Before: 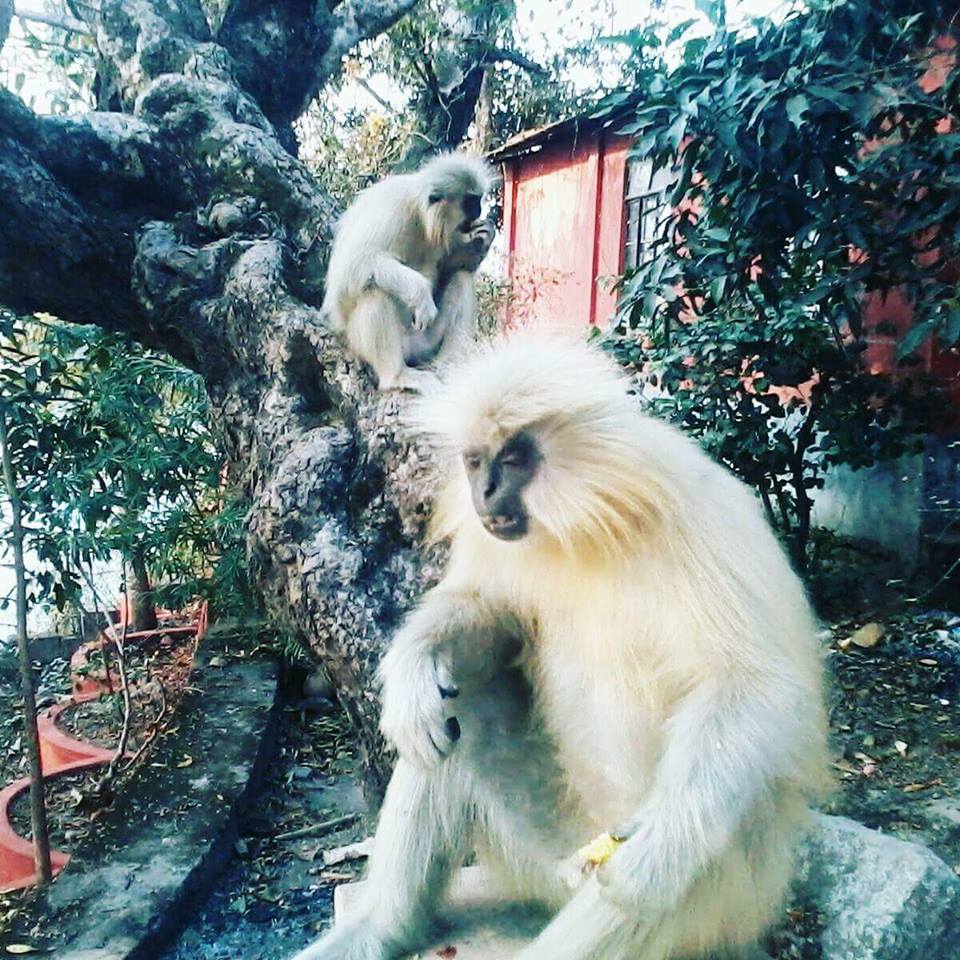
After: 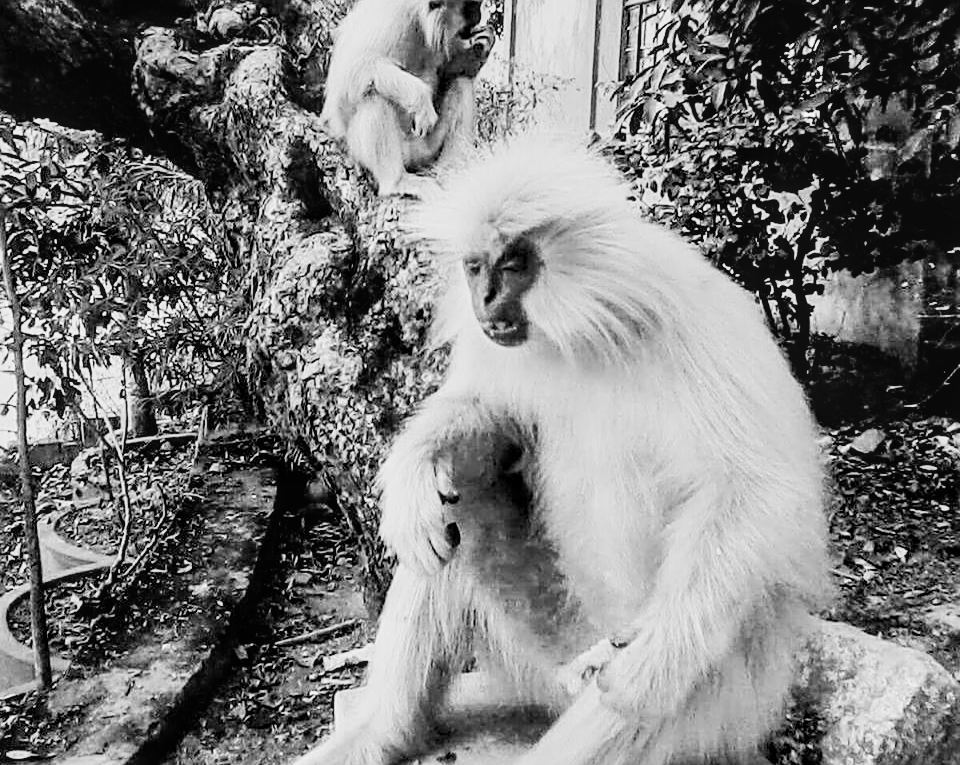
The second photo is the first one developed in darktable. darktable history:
tone equalizer: -8 EV -0.435 EV, -7 EV -0.391 EV, -6 EV -0.3 EV, -5 EV -0.258 EV, -3 EV 0.2 EV, -2 EV 0.329 EV, -1 EV 0.367 EV, +0 EV 0.413 EV
sharpen: on, module defaults
exposure: exposure 0.2 EV, compensate highlight preservation false
shadows and highlights: radius 102.45, shadows 50.7, highlights -65.8, soften with gaussian
crop and rotate: top 20.228%
filmic rgb: black relative exposure -5.06 EV, white relative exposure 3.95 EV, hardness 2.88, contrast 1.3, highlights saturation mix -30.35%
color calibration: output gray [0.267, 0.423, 0.261, 0], illuminant same as pipeline (D50), adaptation XYZ, x 0.345, y 0.358, temperature 5017.37 K
local contrast: on, module defaults
